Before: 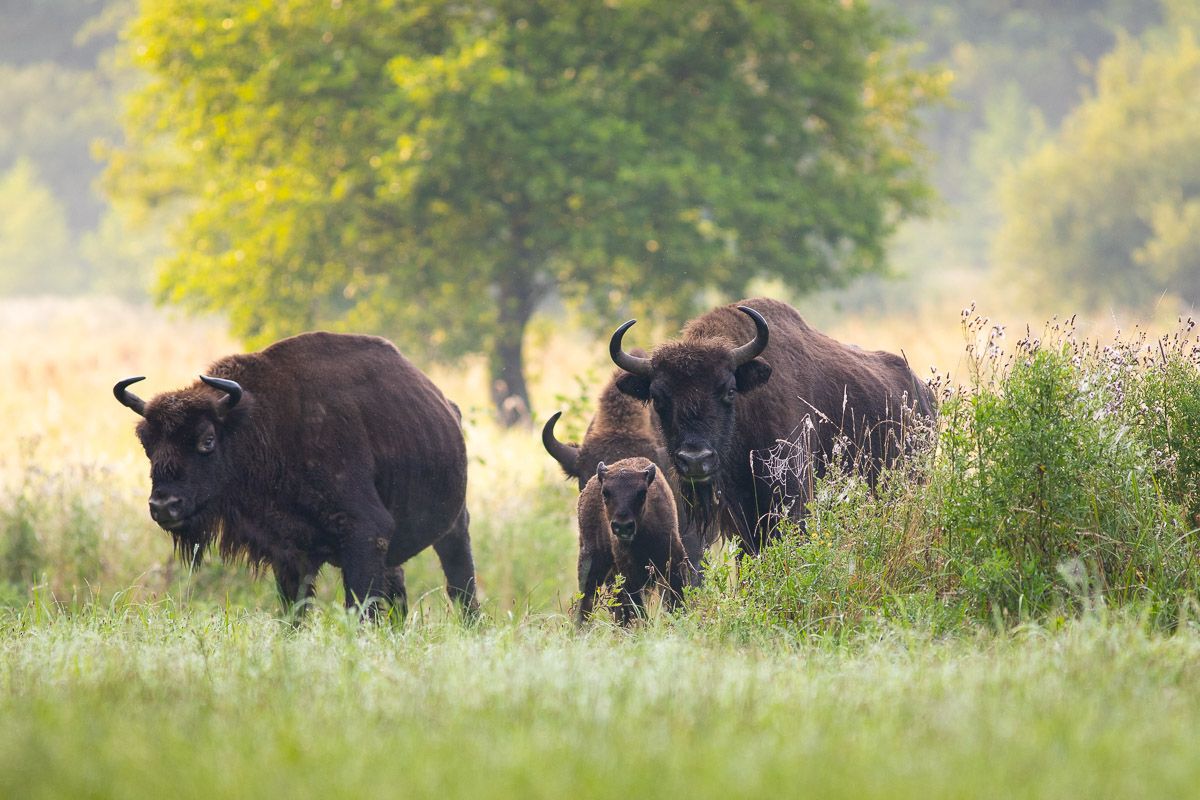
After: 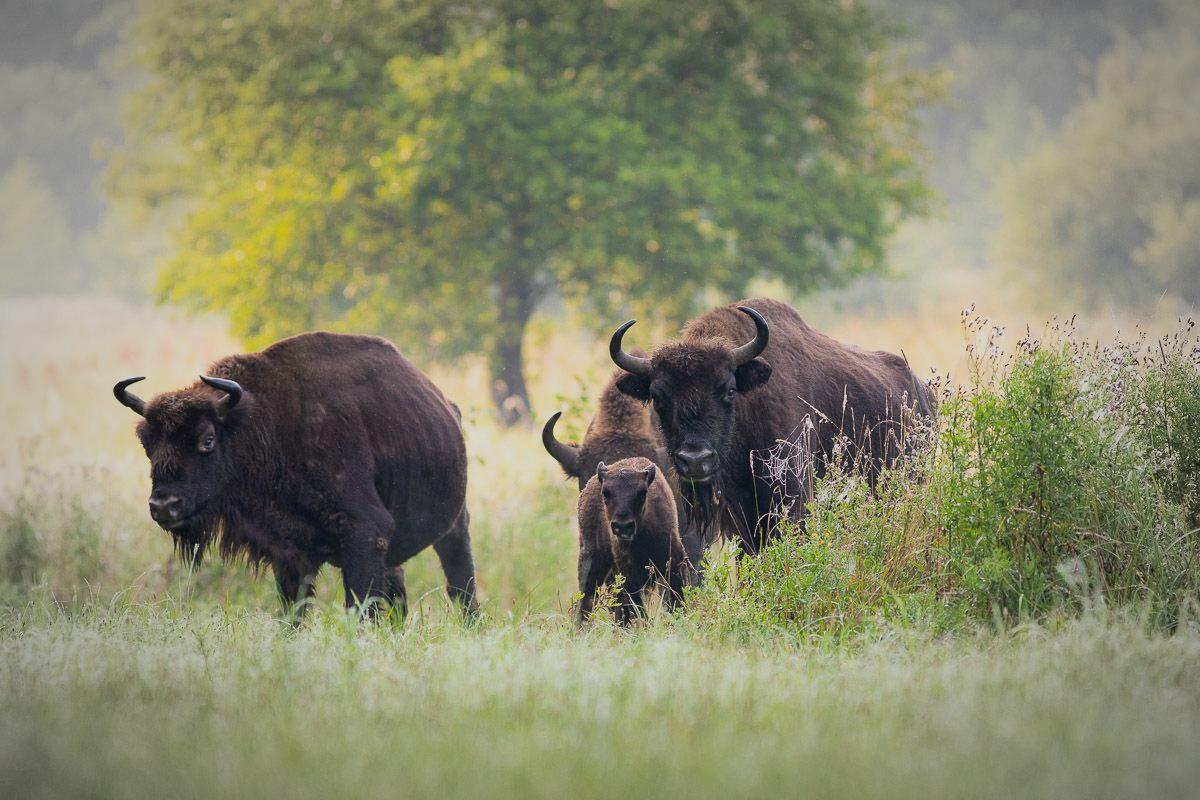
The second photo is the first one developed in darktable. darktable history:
filmic rgb: black relative exposure -8 EV, white relative exposure 4.02 EV, hardness 4.2
exposure: compensate exposure bias true, compensate highlight preservation false
vignetting: fall-off start 67.37%, fall-off radius 67.9%, brightness -0.438, saturation -0.69, automatic ratio true
